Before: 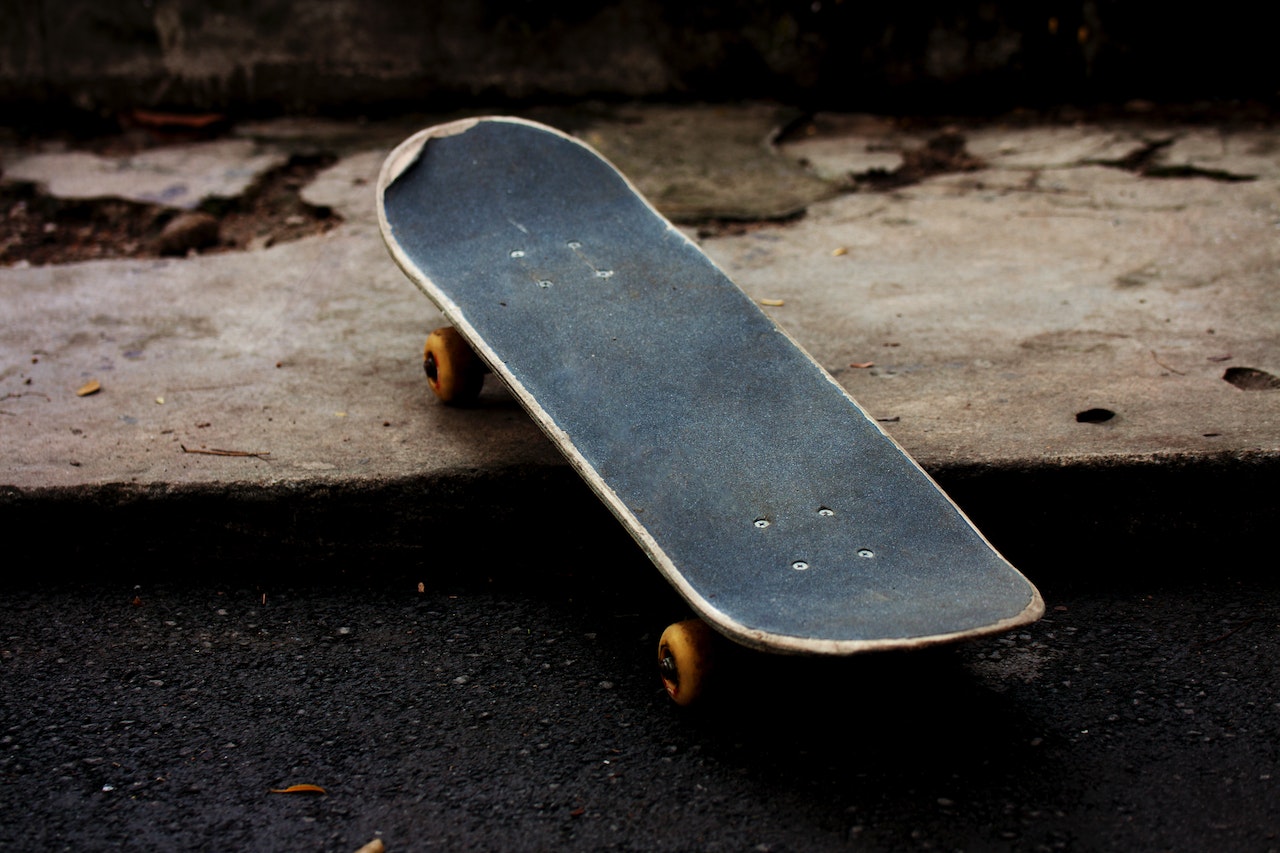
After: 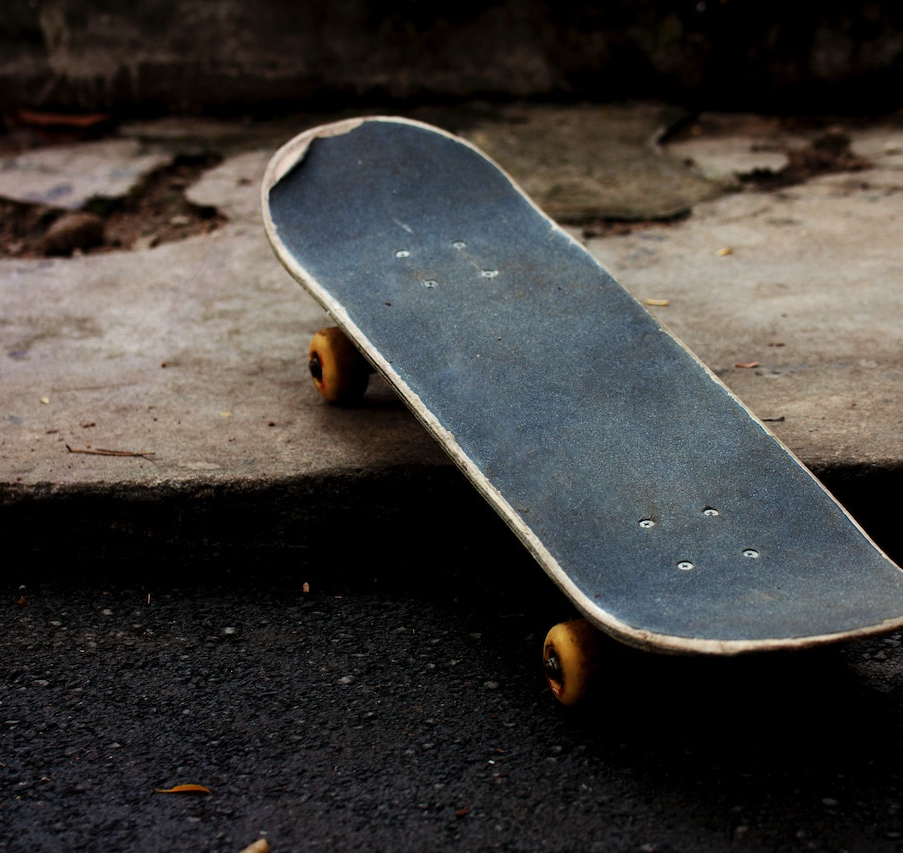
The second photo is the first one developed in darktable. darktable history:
crop and rotate: left 9.053%, right 20.373%
